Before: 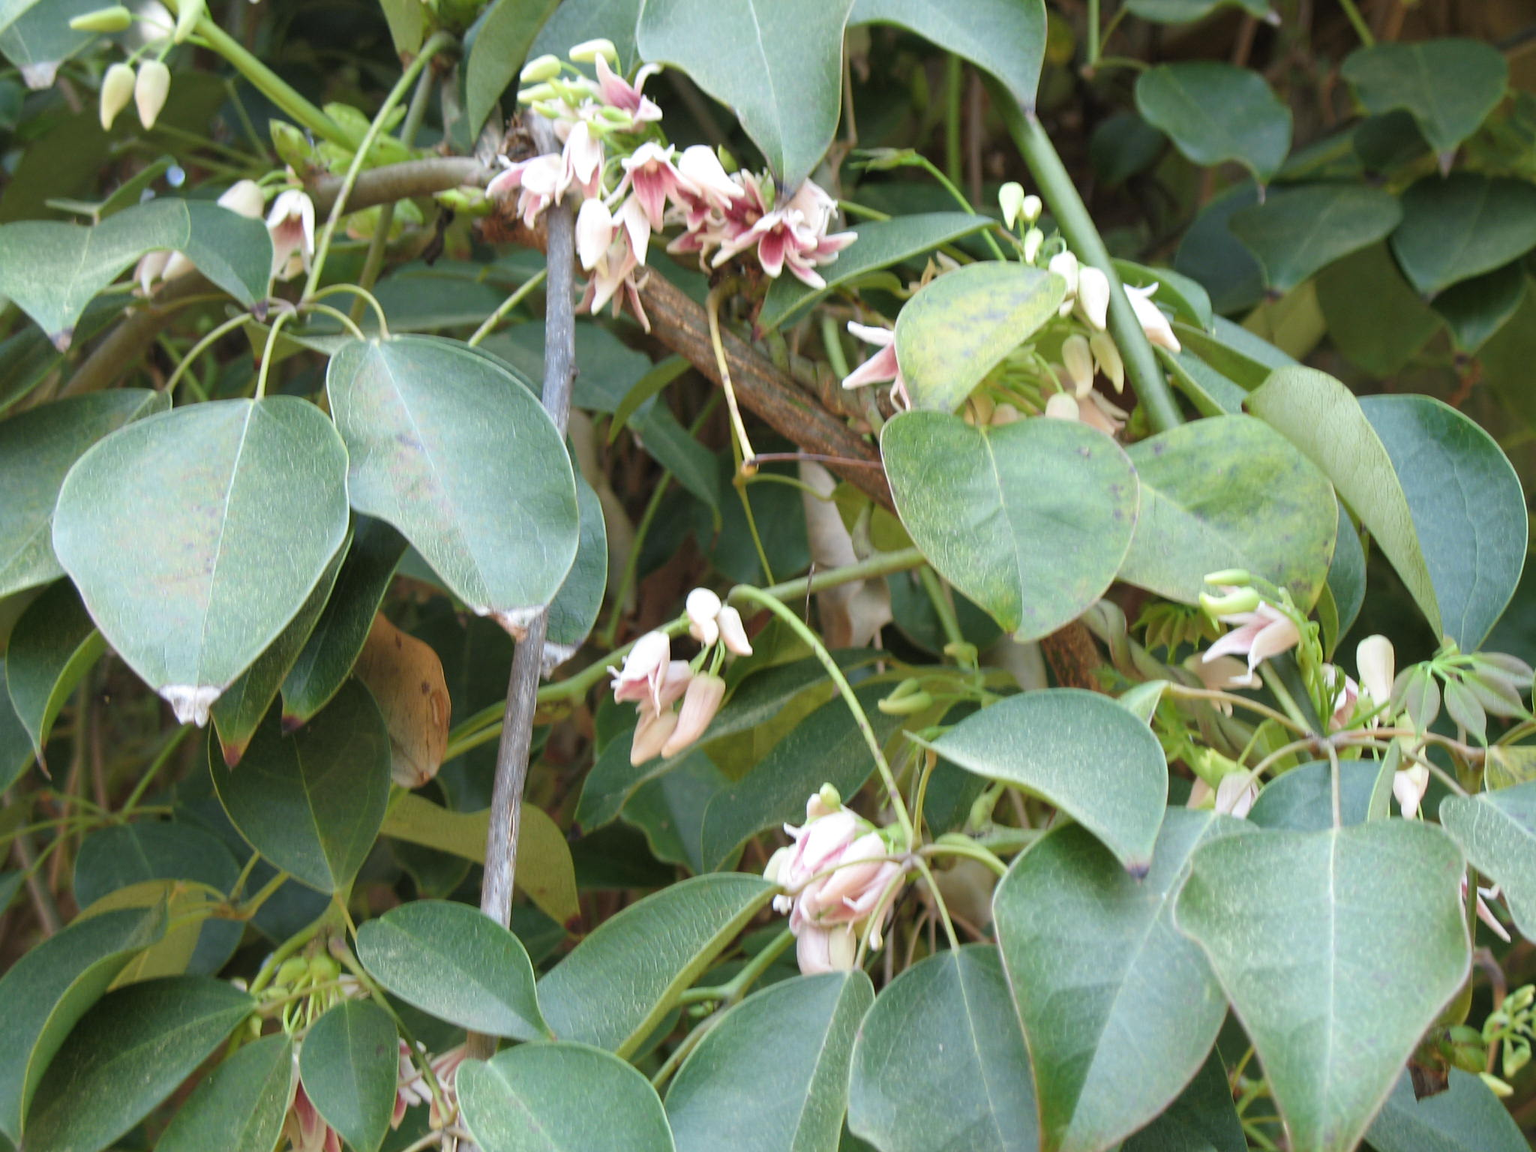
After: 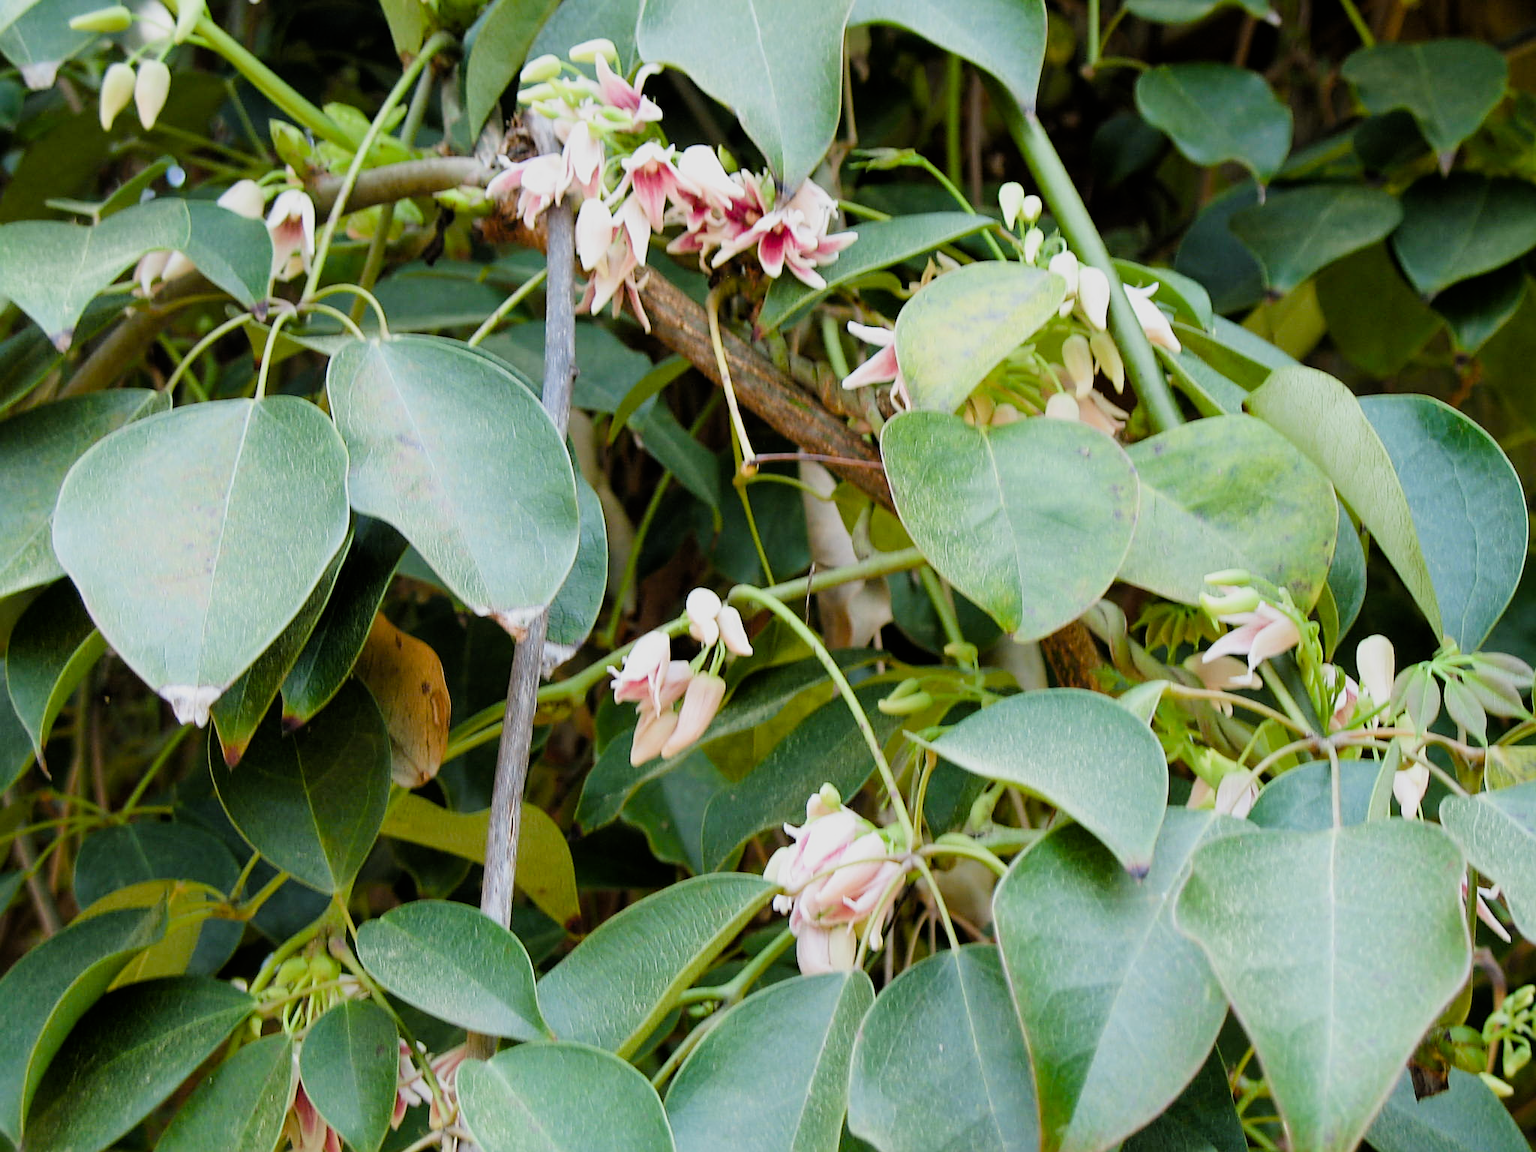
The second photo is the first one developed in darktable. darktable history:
color balance rgb: perceptual saturation grading › global saturation 35%, perceptual saturation grading › highlights -30%, perceptual saturation grading › shadows 35%, perceptual brilliance grading › global brilliance 3%, perceptual brilliance grading › highlights -3%, perceptual brilliance grading › shadows 3%
sharpen: on, module defaults
filmic rgb: black relative exposure -5 EV, hardness 2.88, contrast 1.3, highlights saturation mix -30%
exposure: compensate highlight preservation false
